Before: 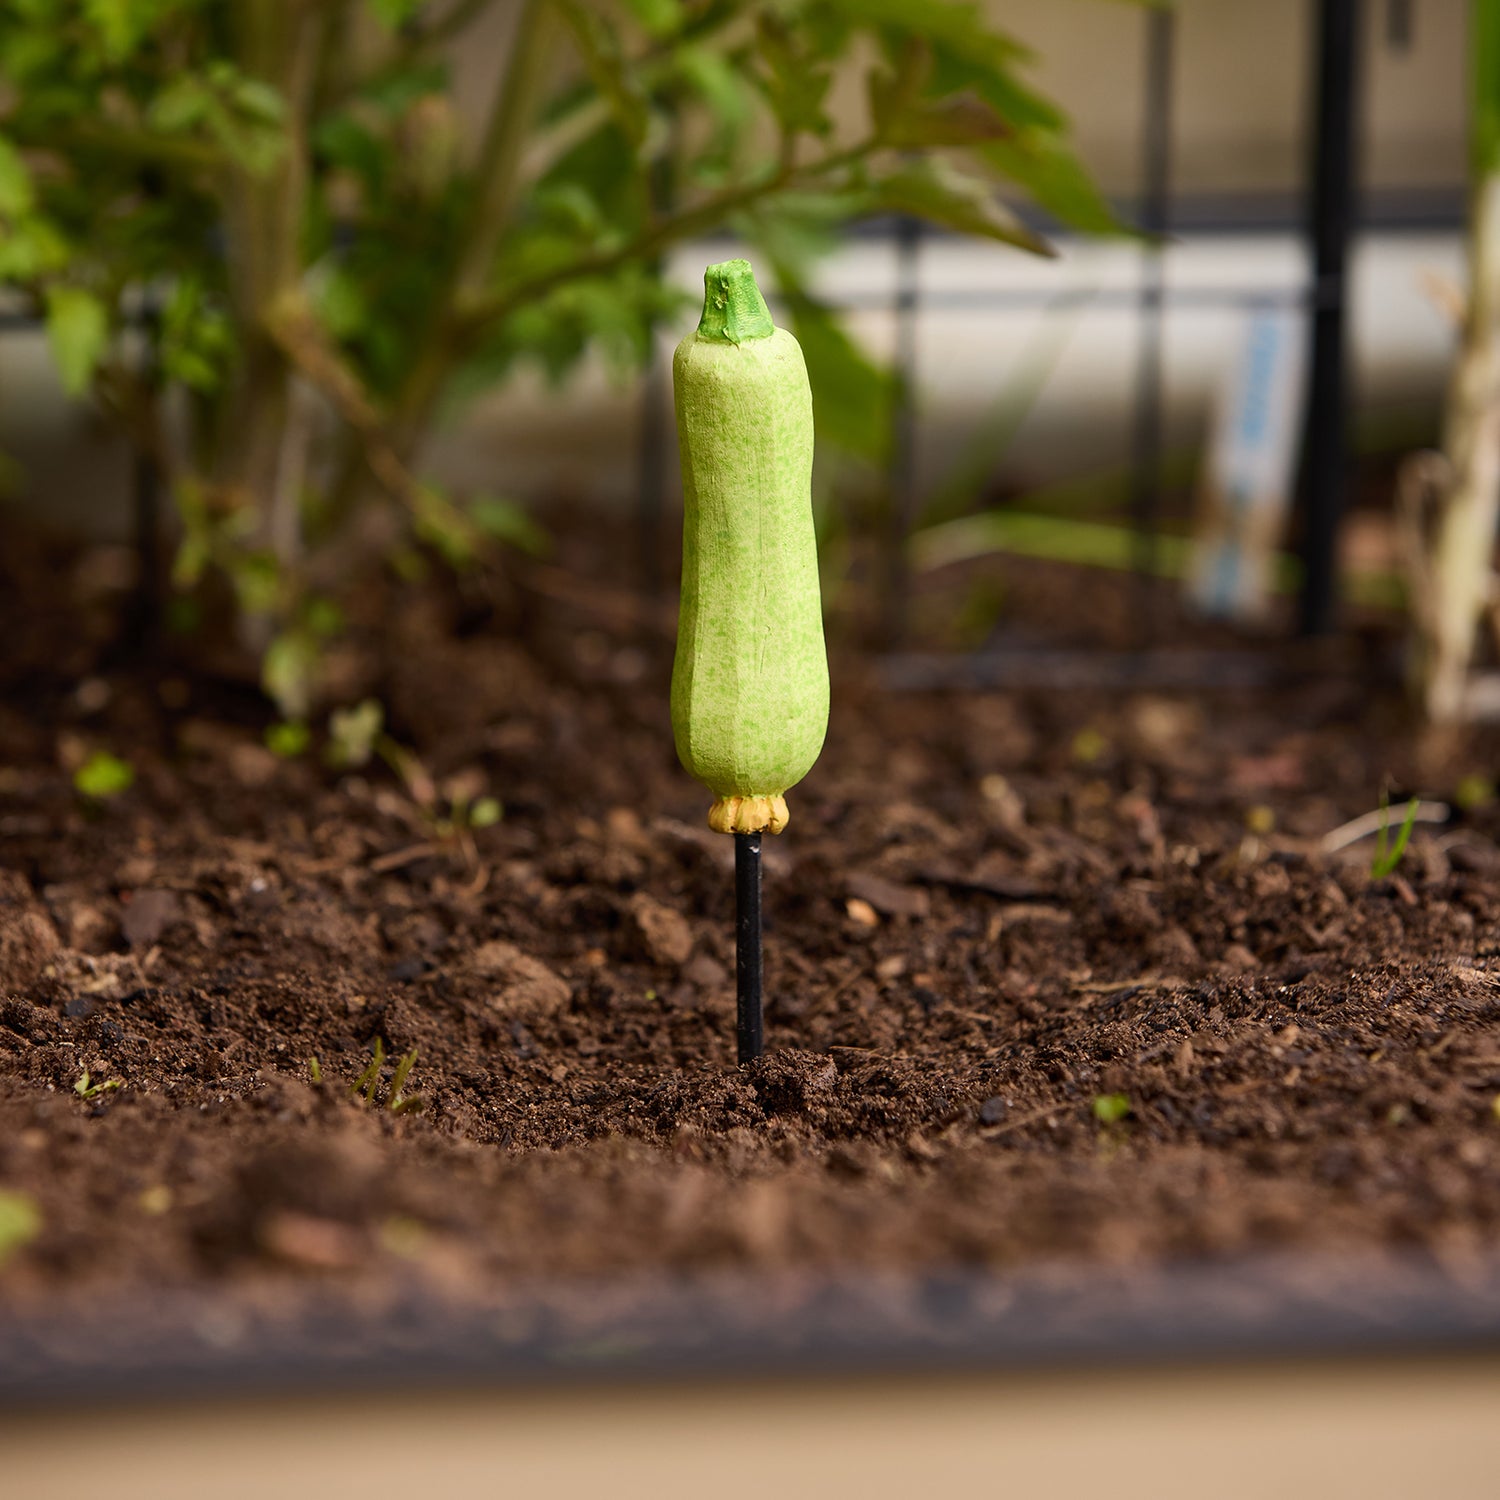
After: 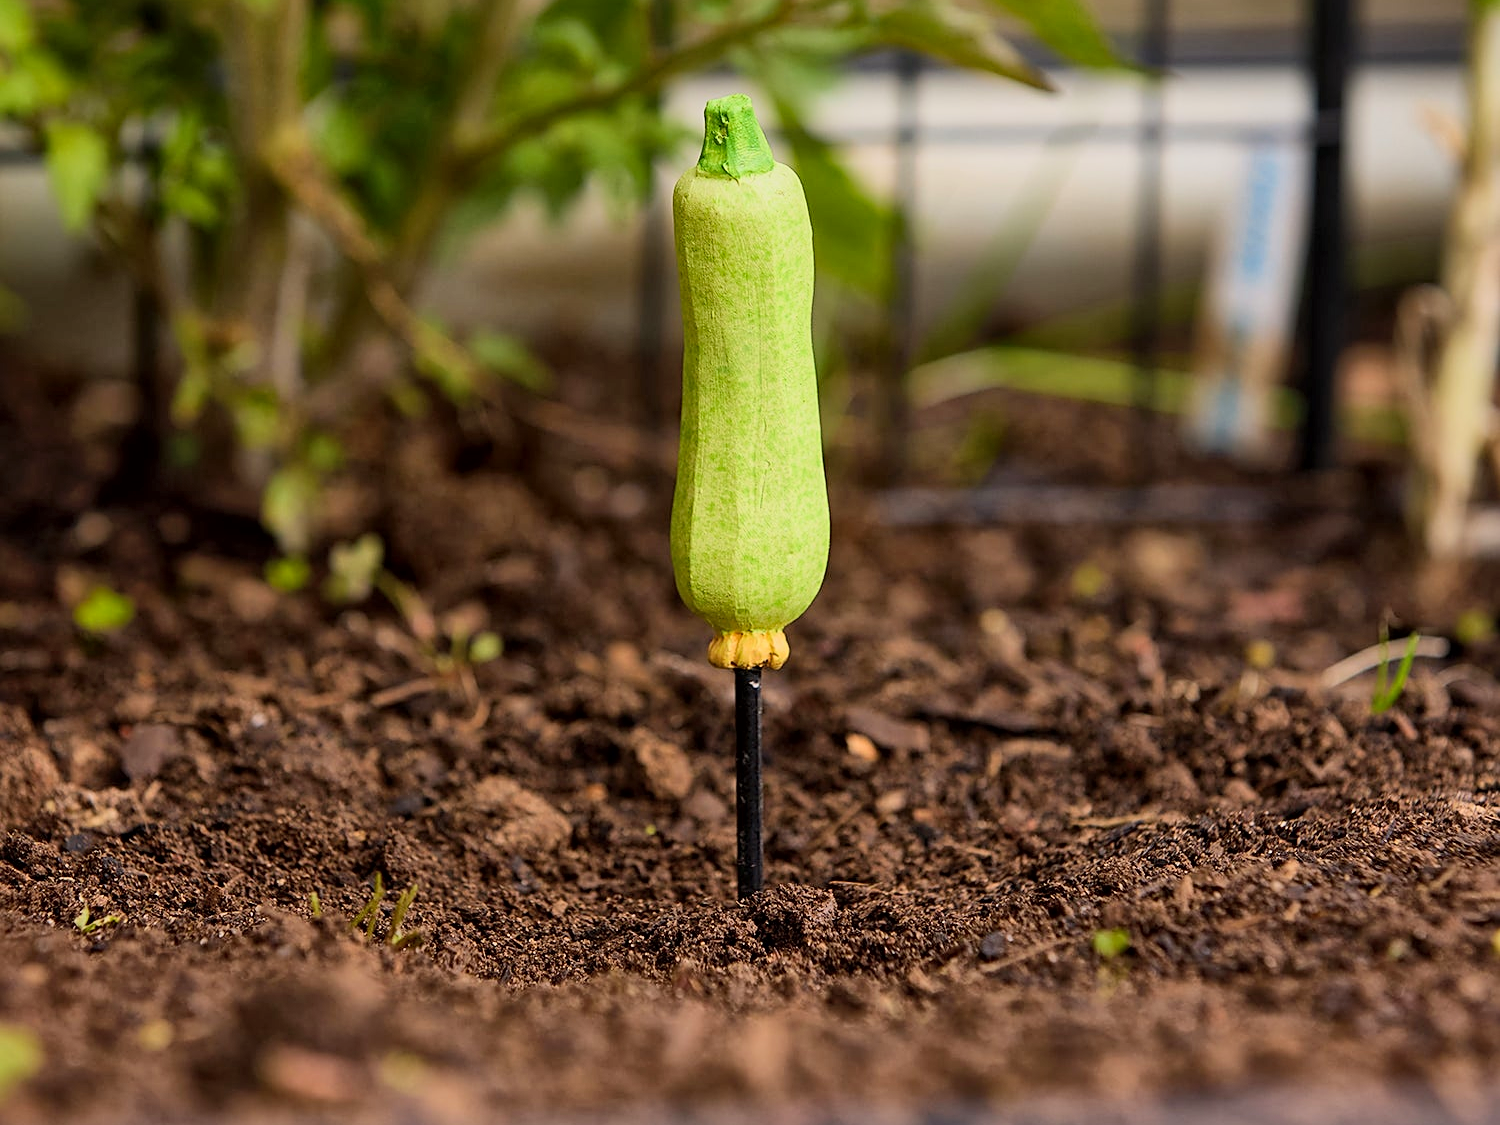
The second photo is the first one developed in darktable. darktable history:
crop: top 11.038%, bottom 13.962%
sharpen: on, module defaults
contrast brightness saturation: contrast 0.2, brightness 0.16, saturation 0.22
global tonemap: drago (1, 100), detail 1
exposure: black level correction 0.001, exposure -0.2 EV, compensate highlight preservation false
